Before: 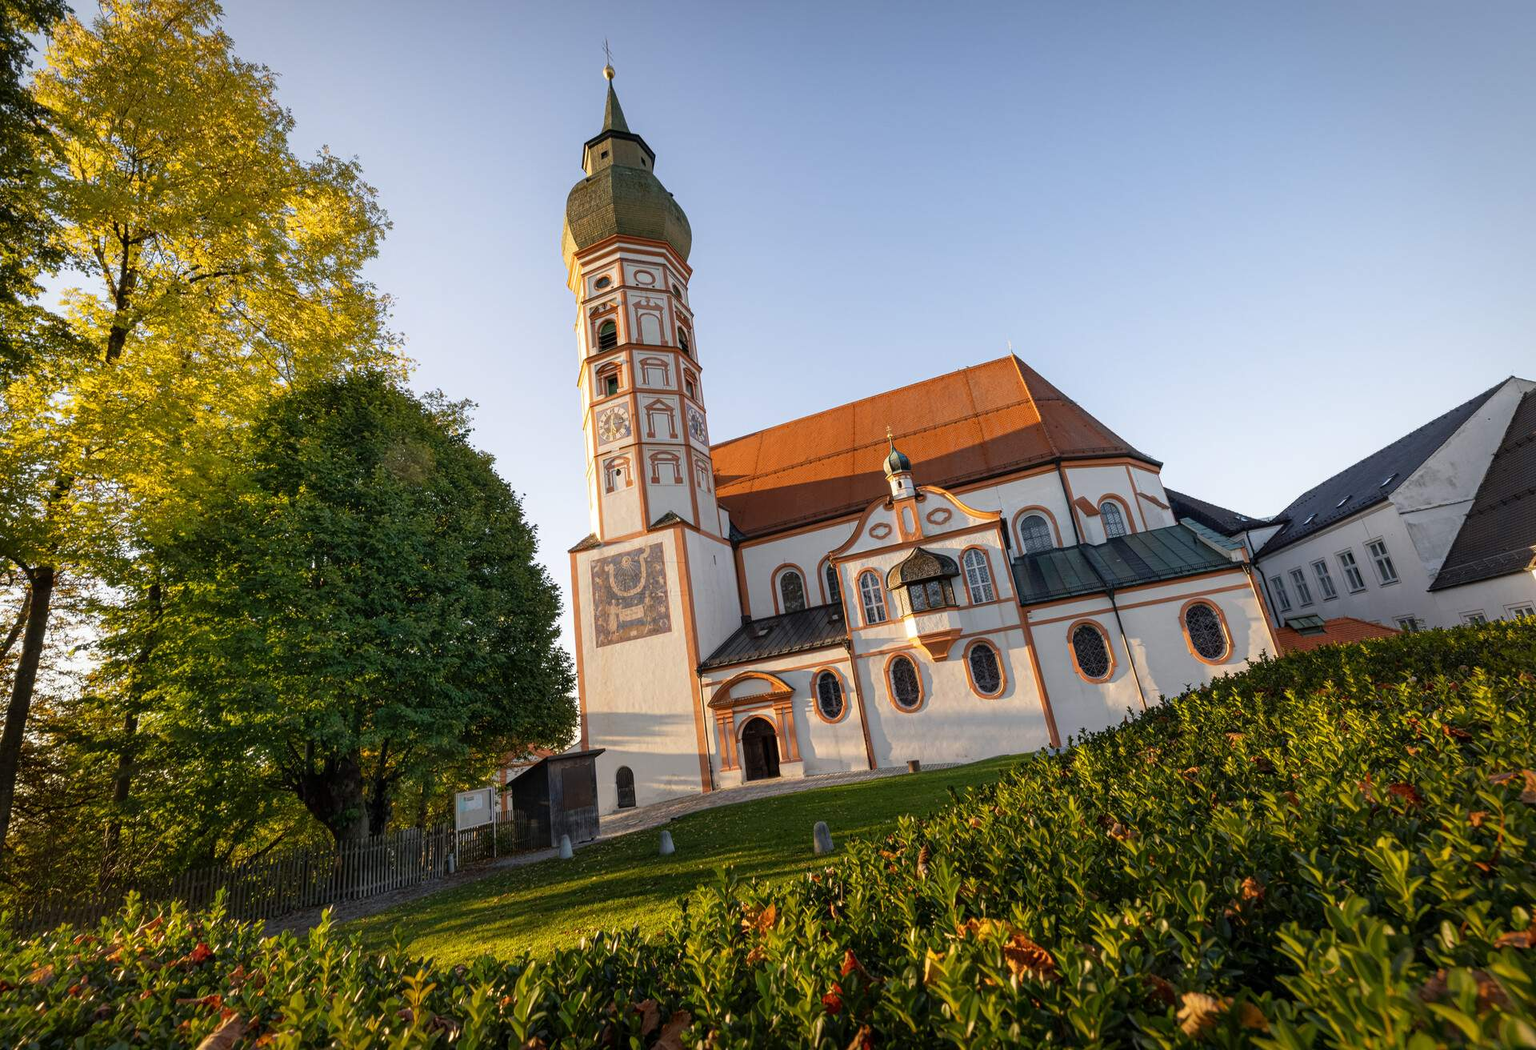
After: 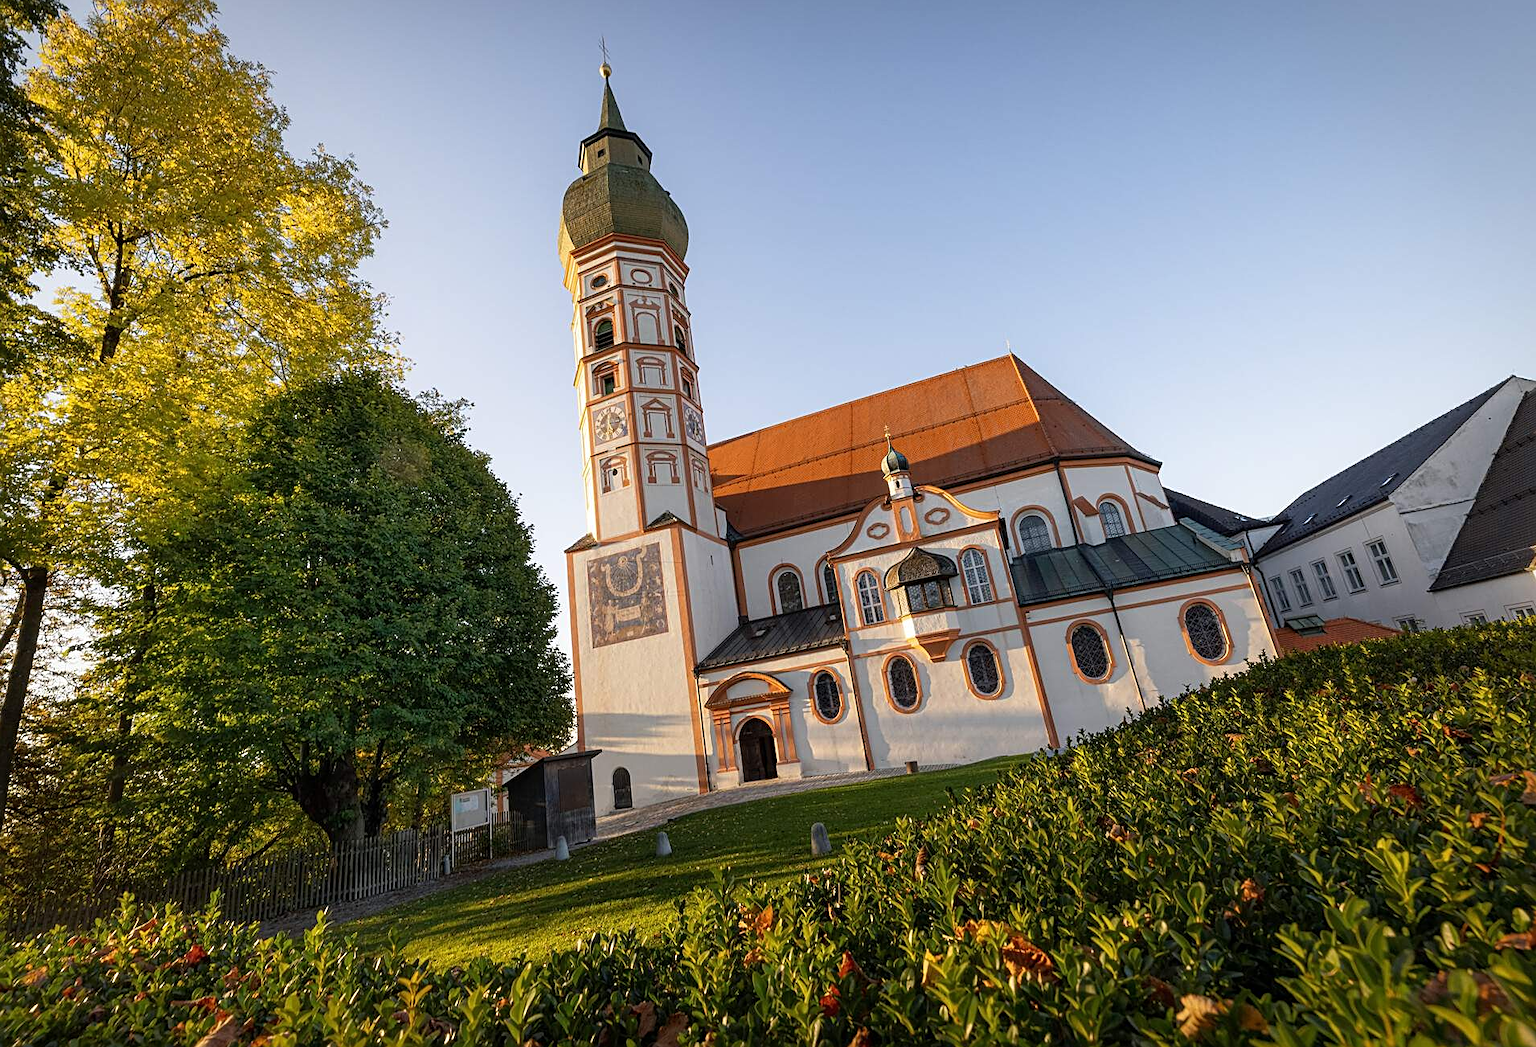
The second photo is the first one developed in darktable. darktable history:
sharpen: on, module defaults
crop and rotate: left 0.467%, top 0.338%, bottom 0.28%
